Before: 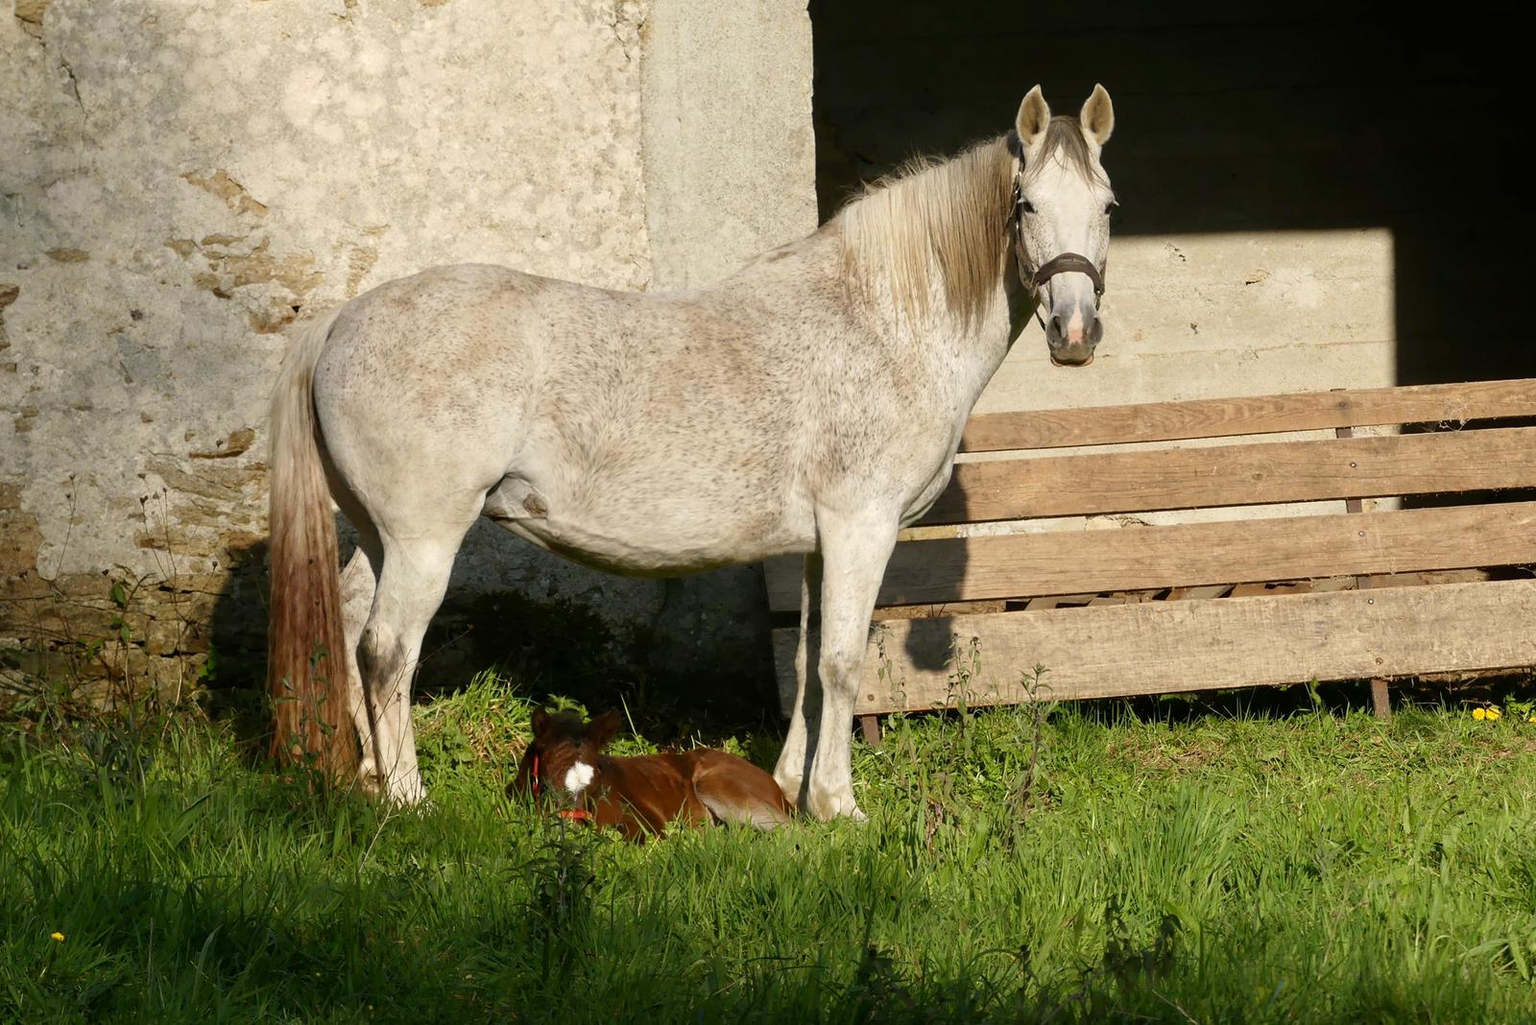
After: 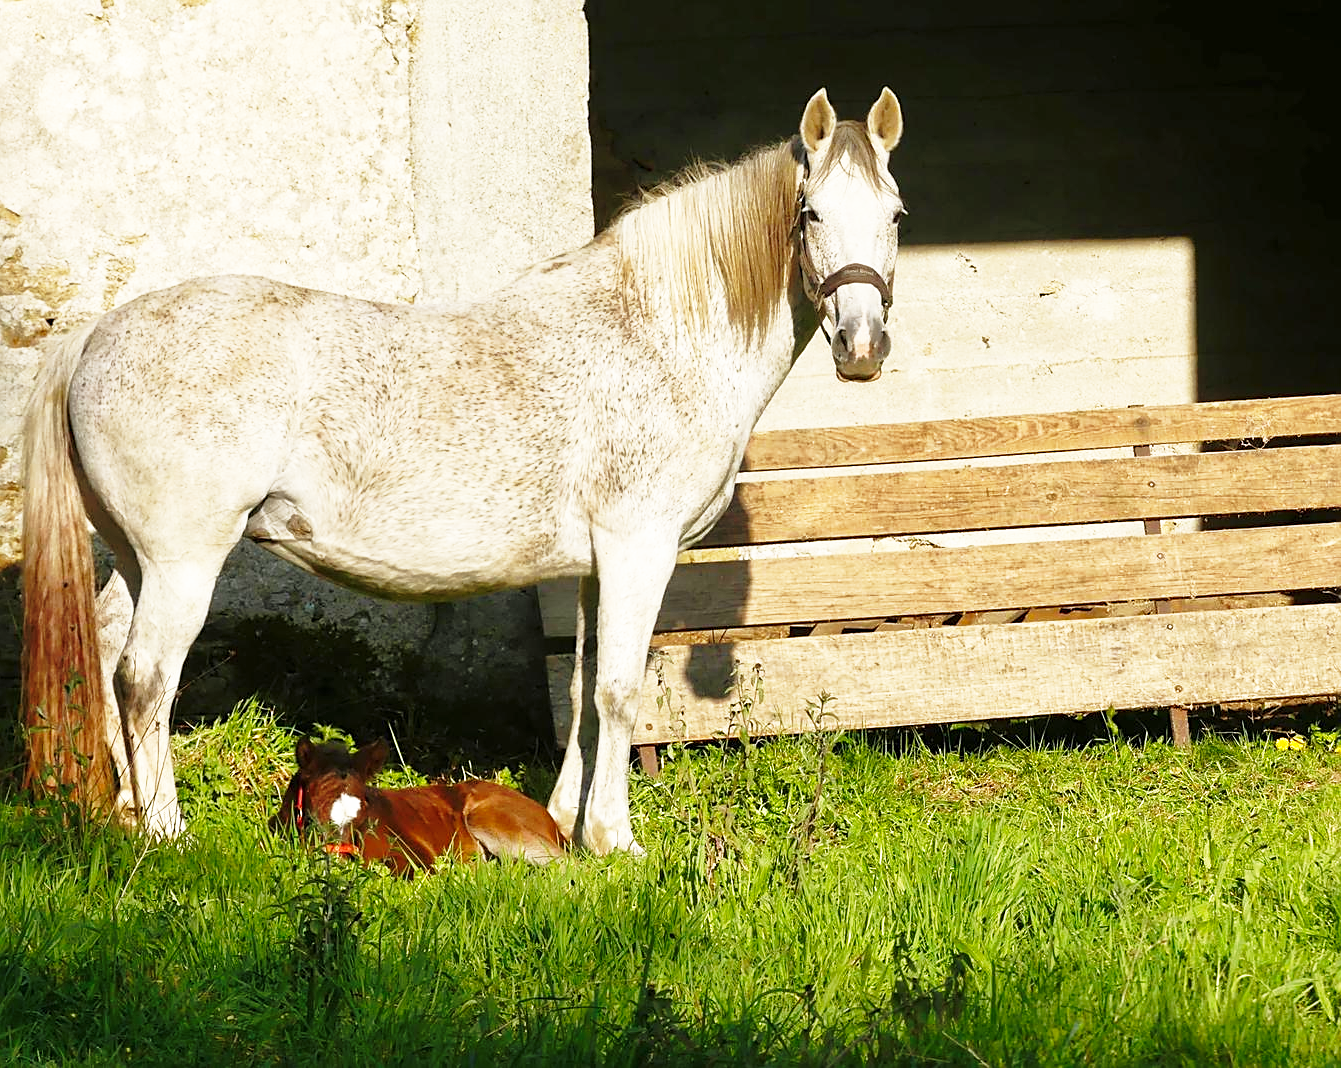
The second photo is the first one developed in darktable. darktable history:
crop: left 16.145%
shadows and highlights: on, module defaults
sharpen: on, module defaults
base curve: curves: ch0 [(0, 0) (0.026, 0.03) (0.109, 0.232) (0.351, 0.748) (0.669, 0.968) (1, 1)], preserve colors none
